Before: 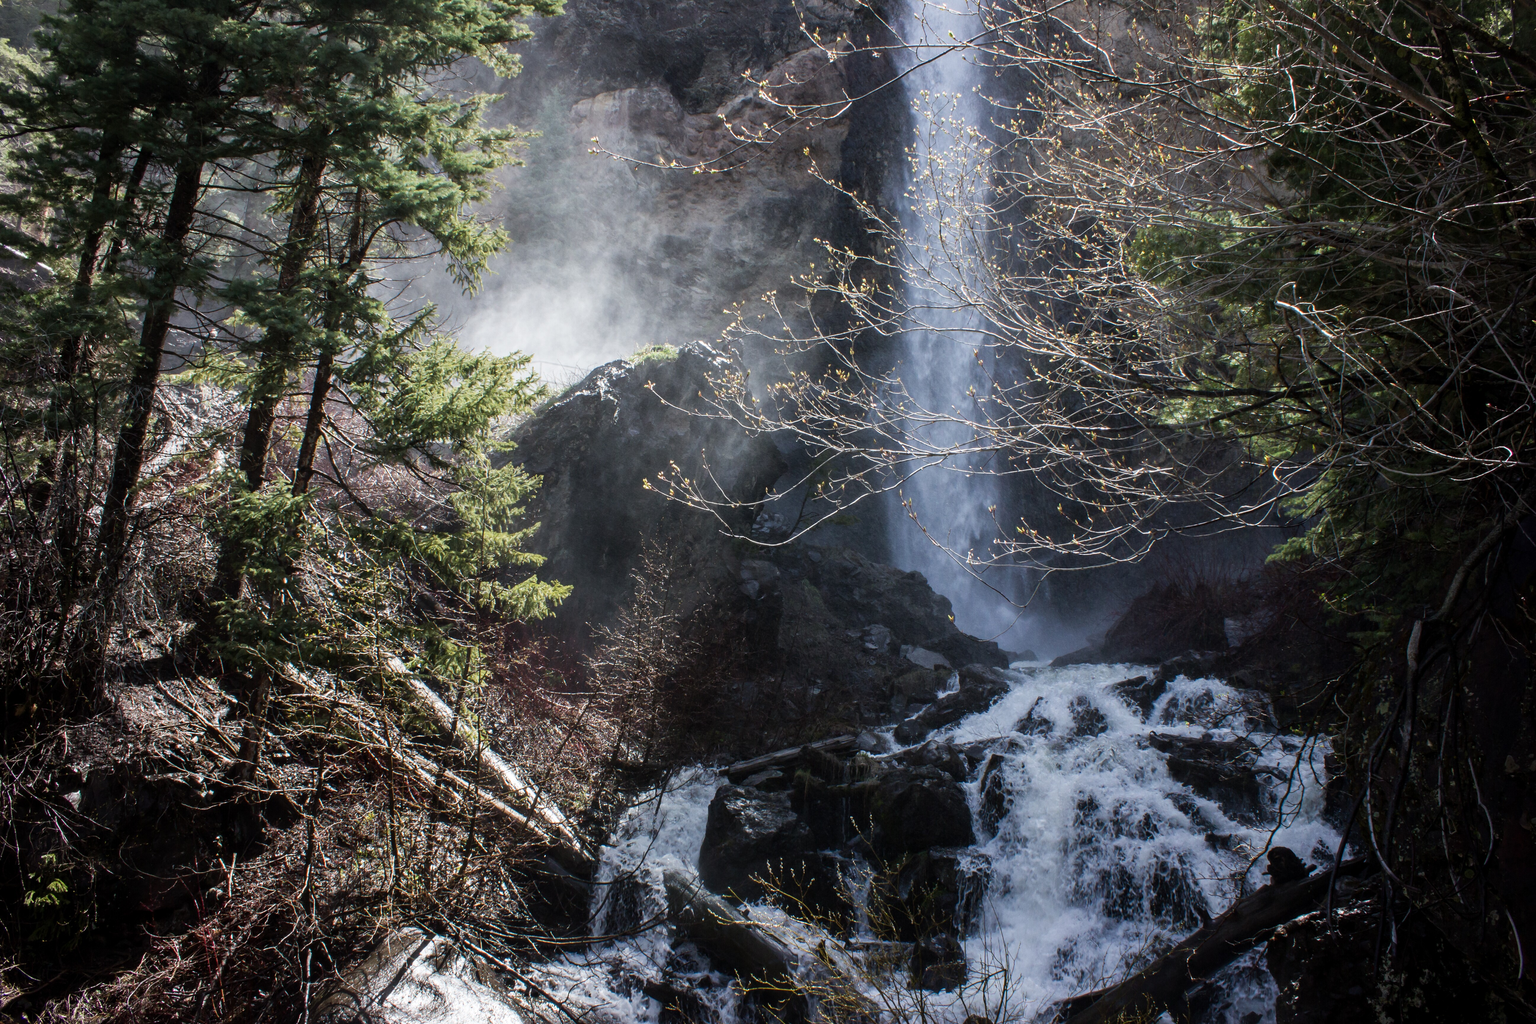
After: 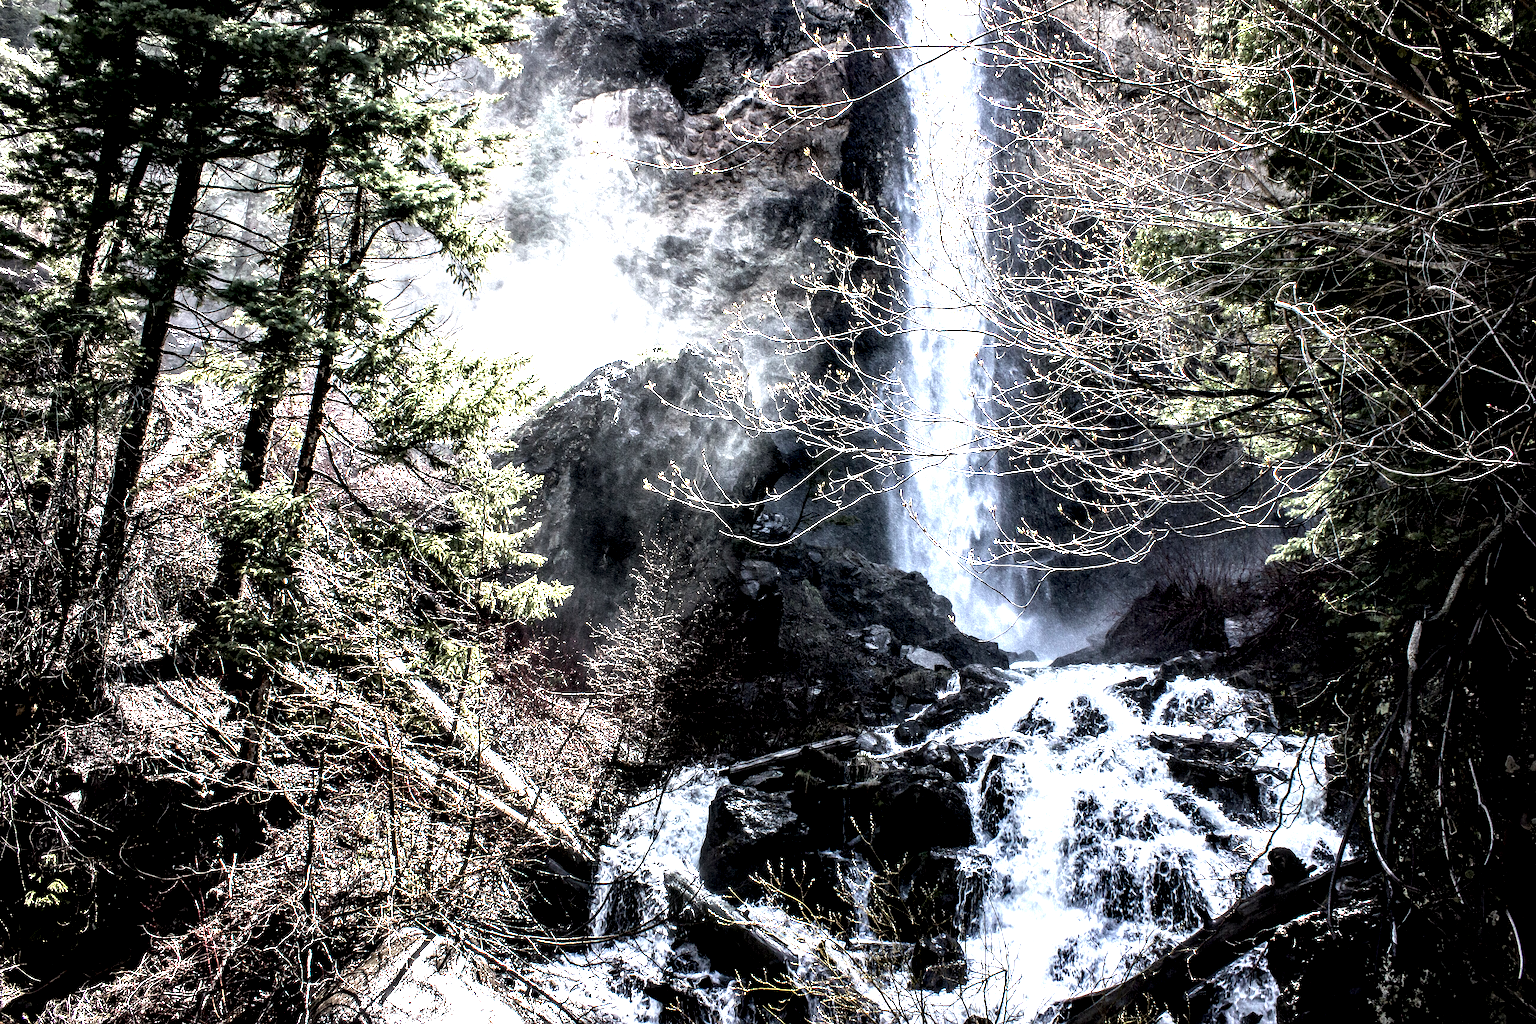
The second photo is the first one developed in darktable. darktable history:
exposure: exposure 0.7 EV, compensate highlight preservation false
sharpen: on, module defaults
local contrast: highlights 115%, shadows 42%, detail 293%
